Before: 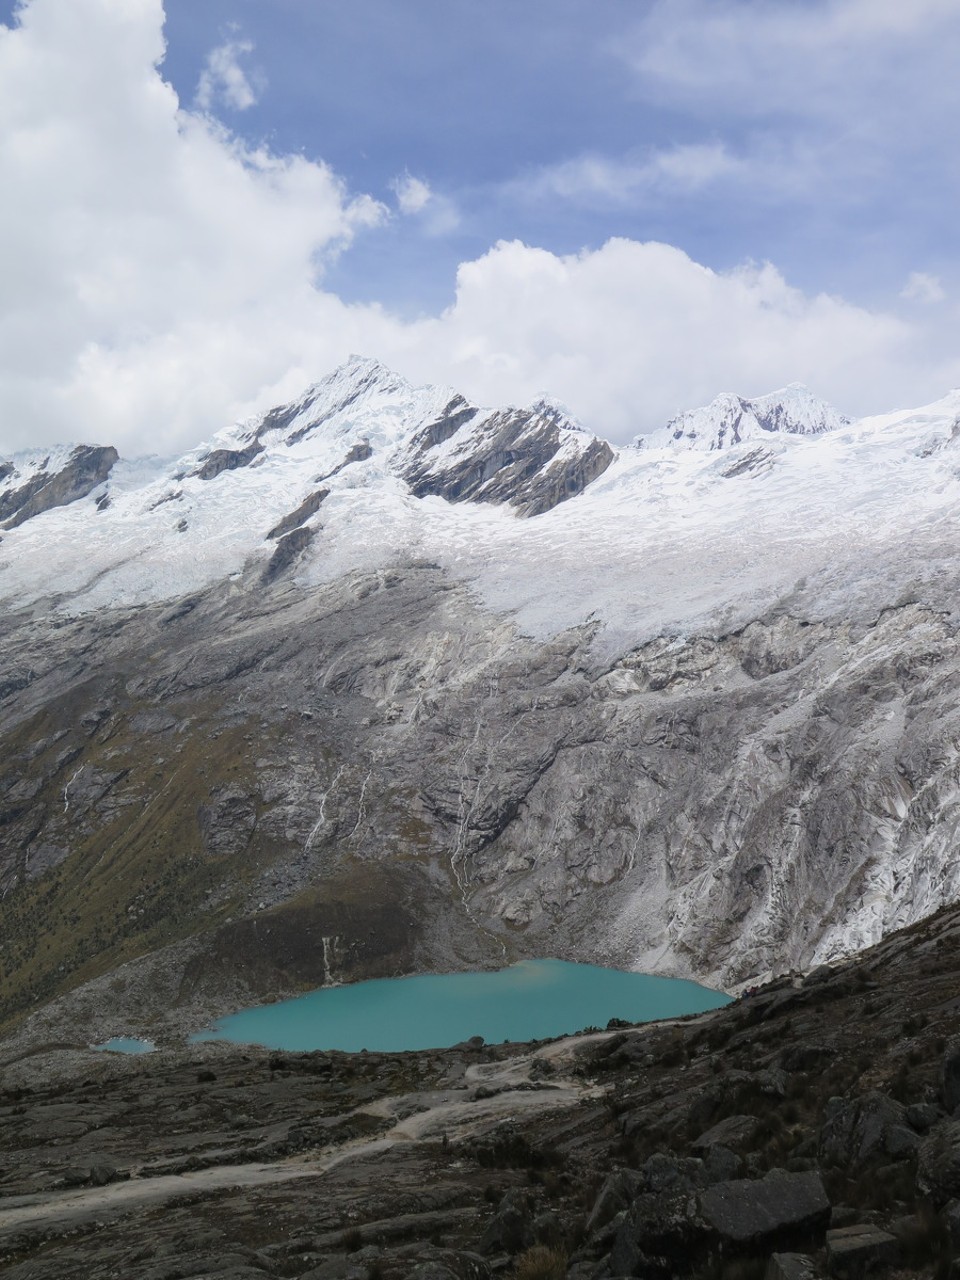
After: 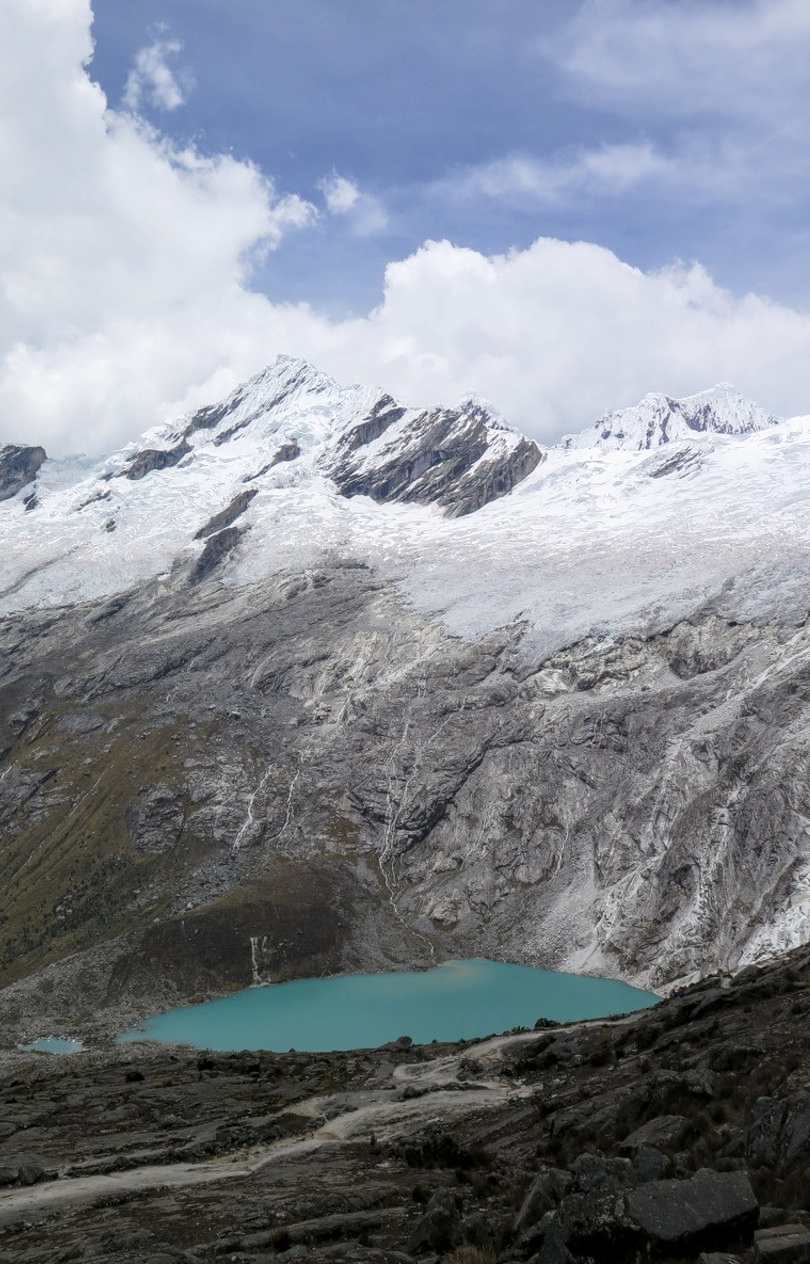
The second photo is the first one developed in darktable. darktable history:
crop: left 7.598%, right 7.873%
local contrast: detail 130%
